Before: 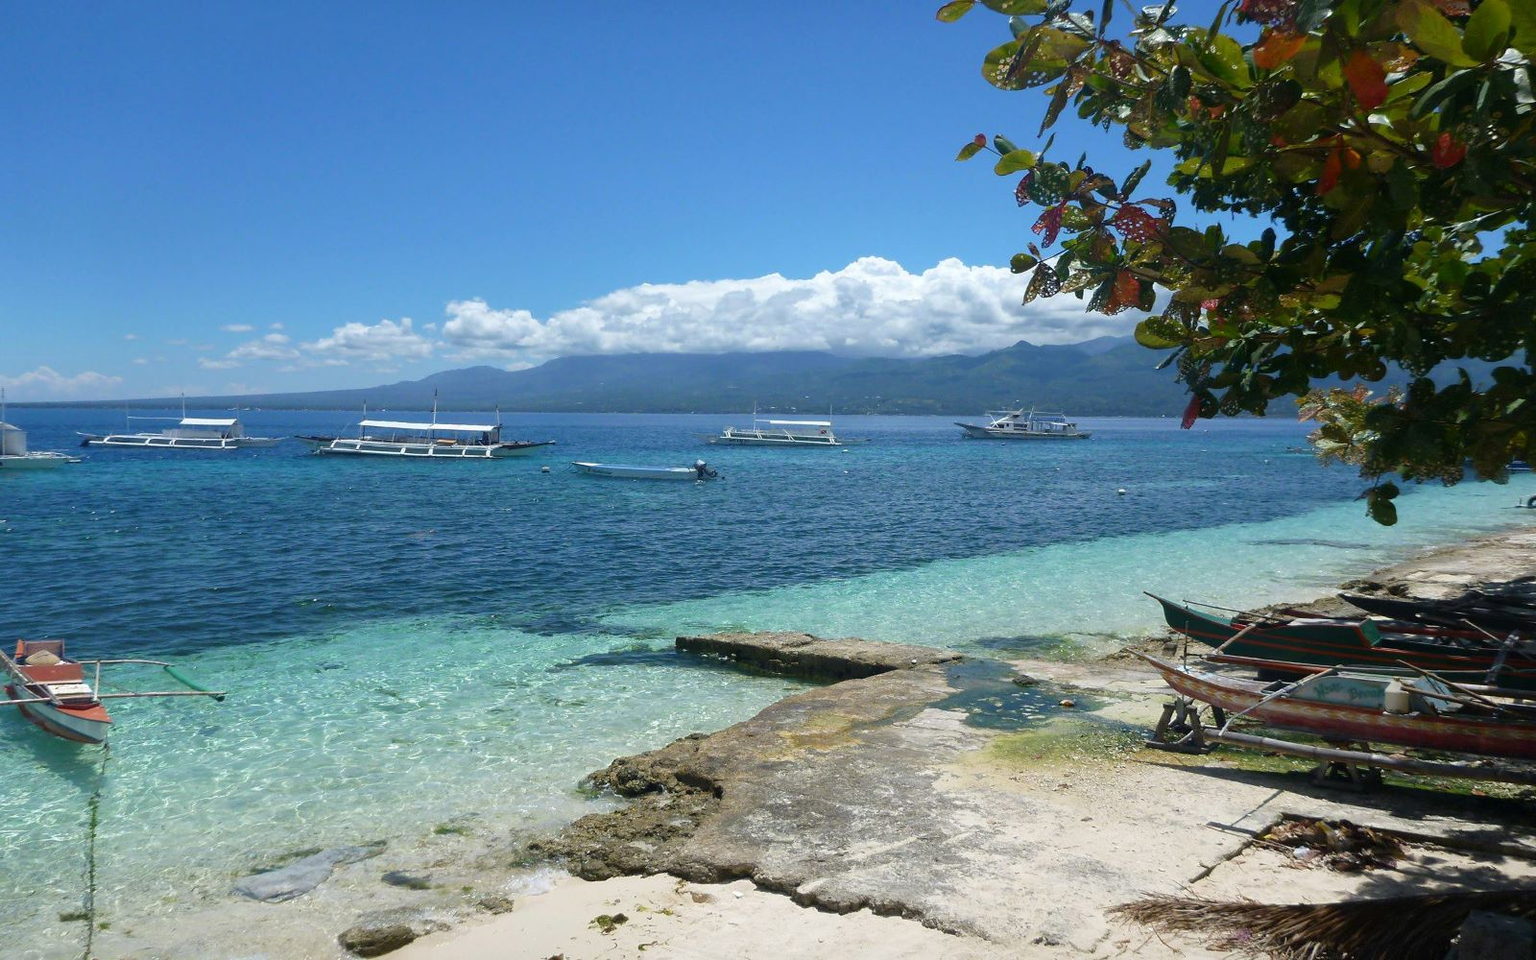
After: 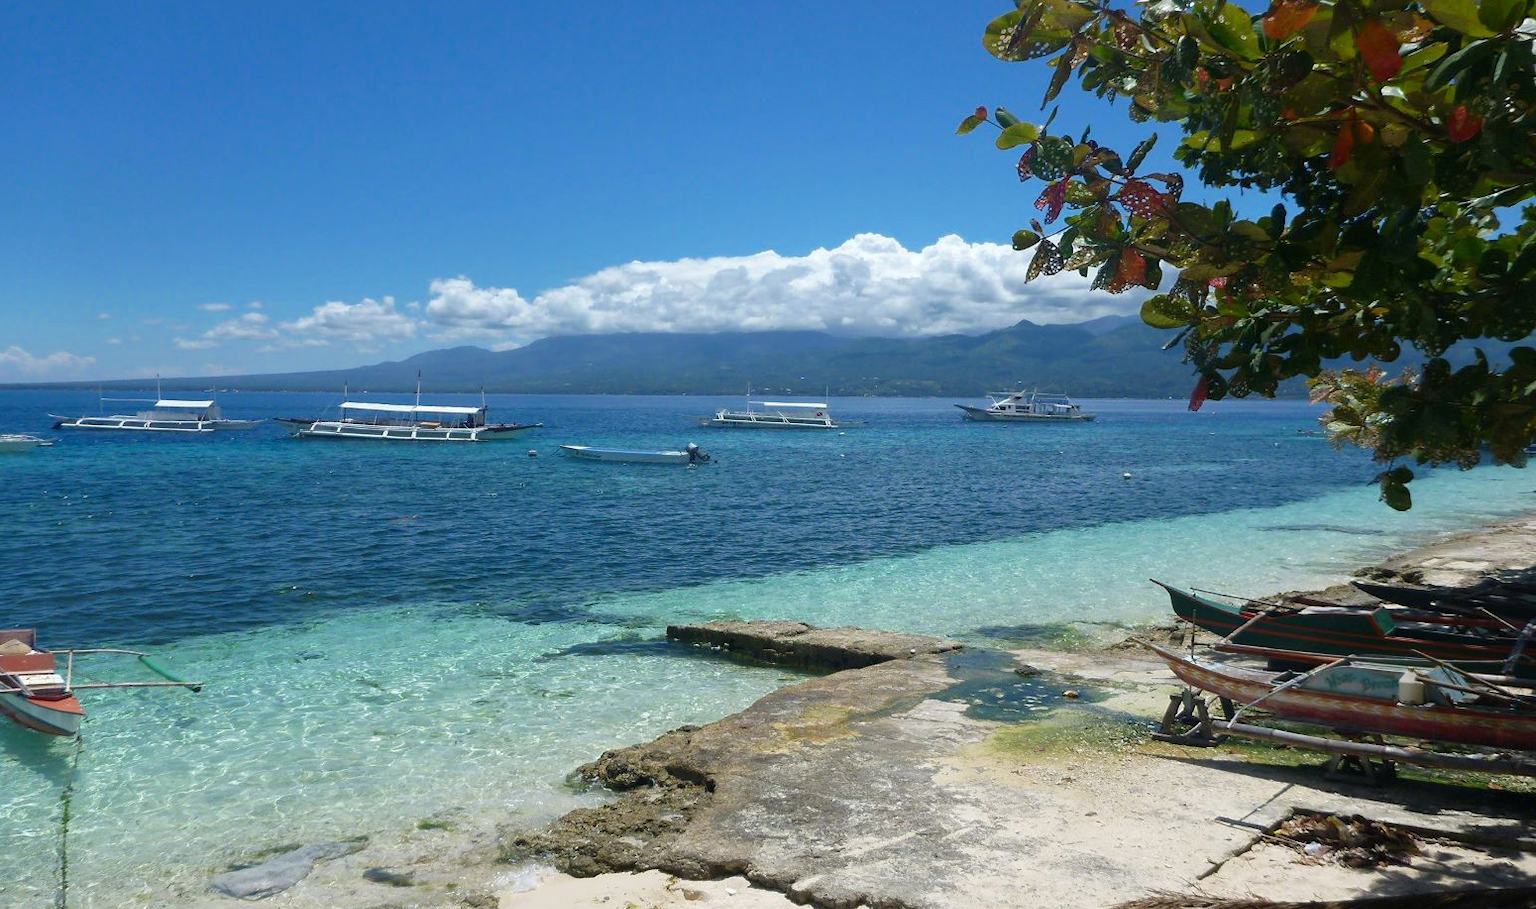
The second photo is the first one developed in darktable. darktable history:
crop: left 1.964%, top 3.251%, right 1.122%, bottom 4.933%
color zones: curves: ch0 [(0, 0.5) (0.143, 0.5) (0.286, 0.5) (0.429, 0.5) (0.62, 0.489) (0.714, 0.445) (0.844, 0.496) (1, 0.5)]; ch1 [(0, 0.5) (0.143, 0.5) (0.286, 0.5) (0.429, 0.5) (0.571, 0.5) (0.714, 0.523) (0.857, 0.5) (1, 0.5)]
